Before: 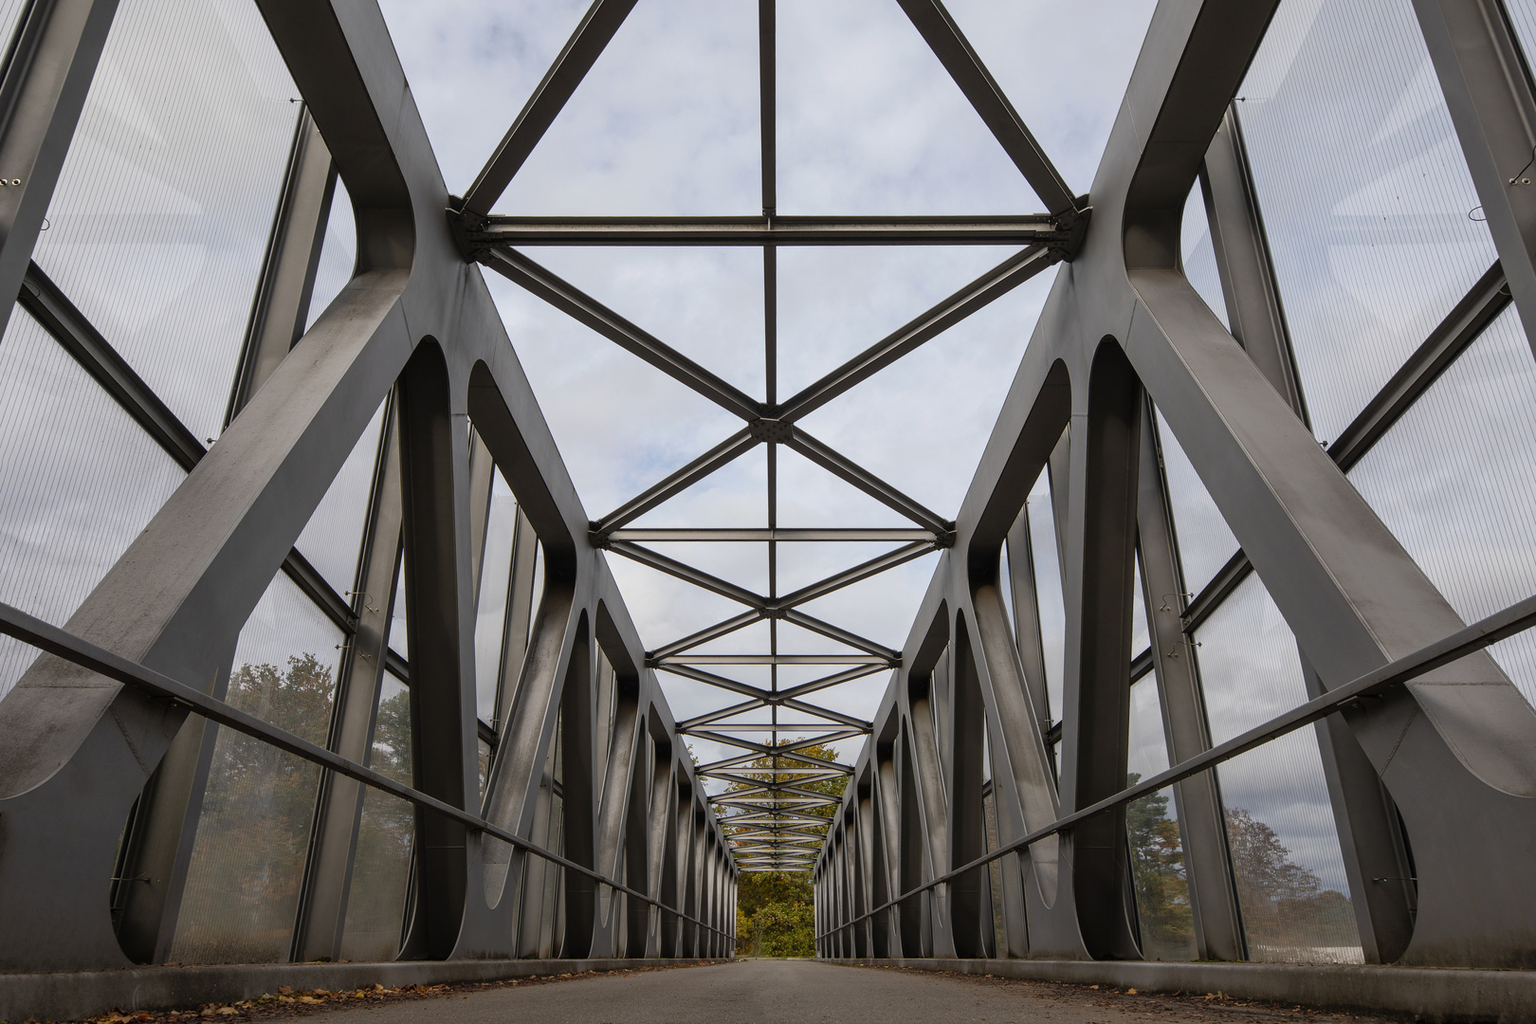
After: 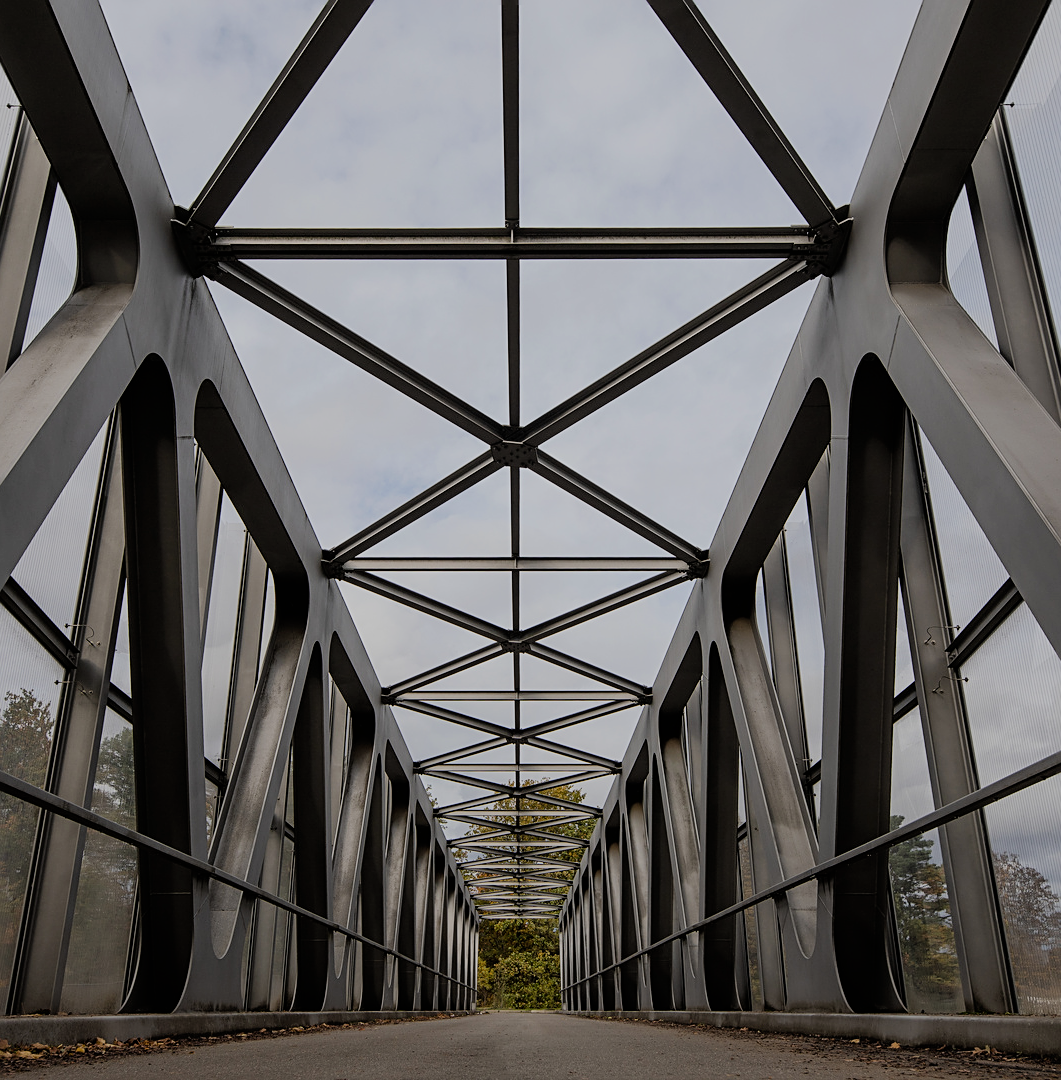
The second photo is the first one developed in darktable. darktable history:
sharpen: amount 0.495
crop and rotate: left 18.457%, right 16.003%
filmic rgb: black relative exposure -7.15 EV, white relative exposure 5.35 EV, hardness 3.02
